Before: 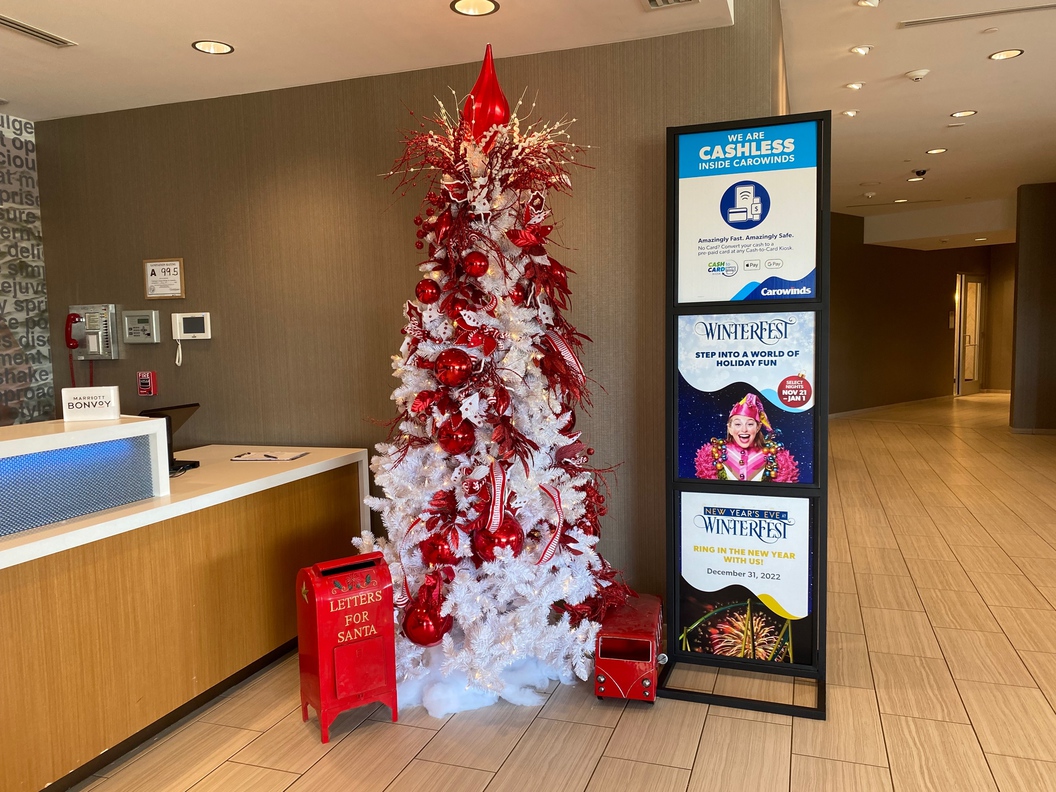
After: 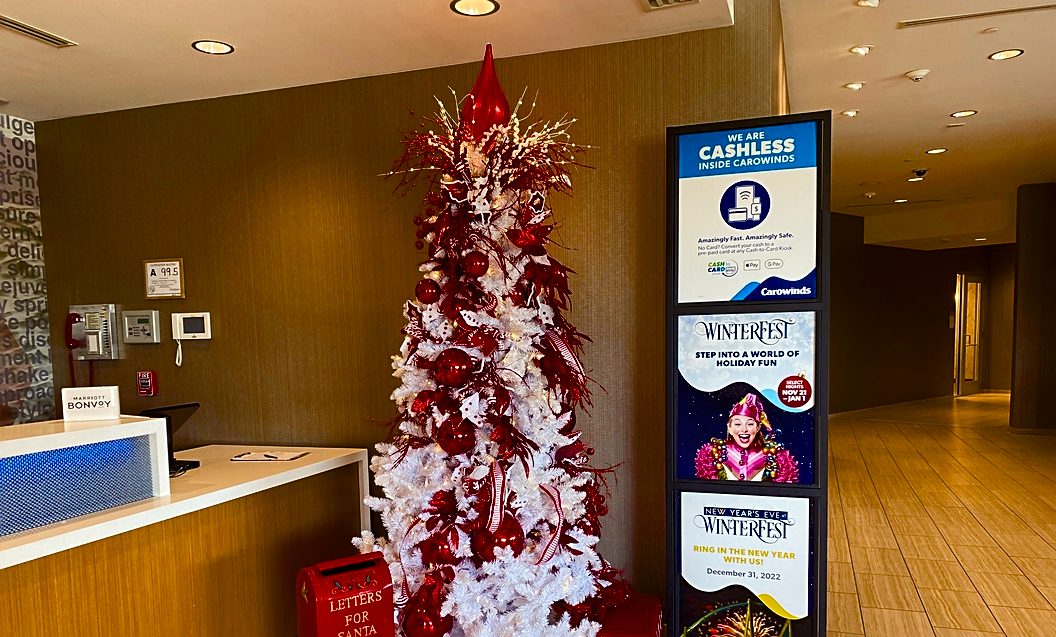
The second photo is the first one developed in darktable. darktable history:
crop: bottom 19.534%
color balance rgb: shadows lift › luminance -21.277%, shadows lift › chroma 6.542%, shadows lift › hue 271.39°, power › chroma 0.654%, power › hue 60°, linear chroma grading › global chroma 8.847%, perceptual saturation grading › global saturation 20%, perceptual saturation grading › highlights -24.99%, perceptual saturation grading › shadows 49.971%, global vibrance -0.805%, saturation formula JzAzBz (2021)
sharpen: on, module defaults
